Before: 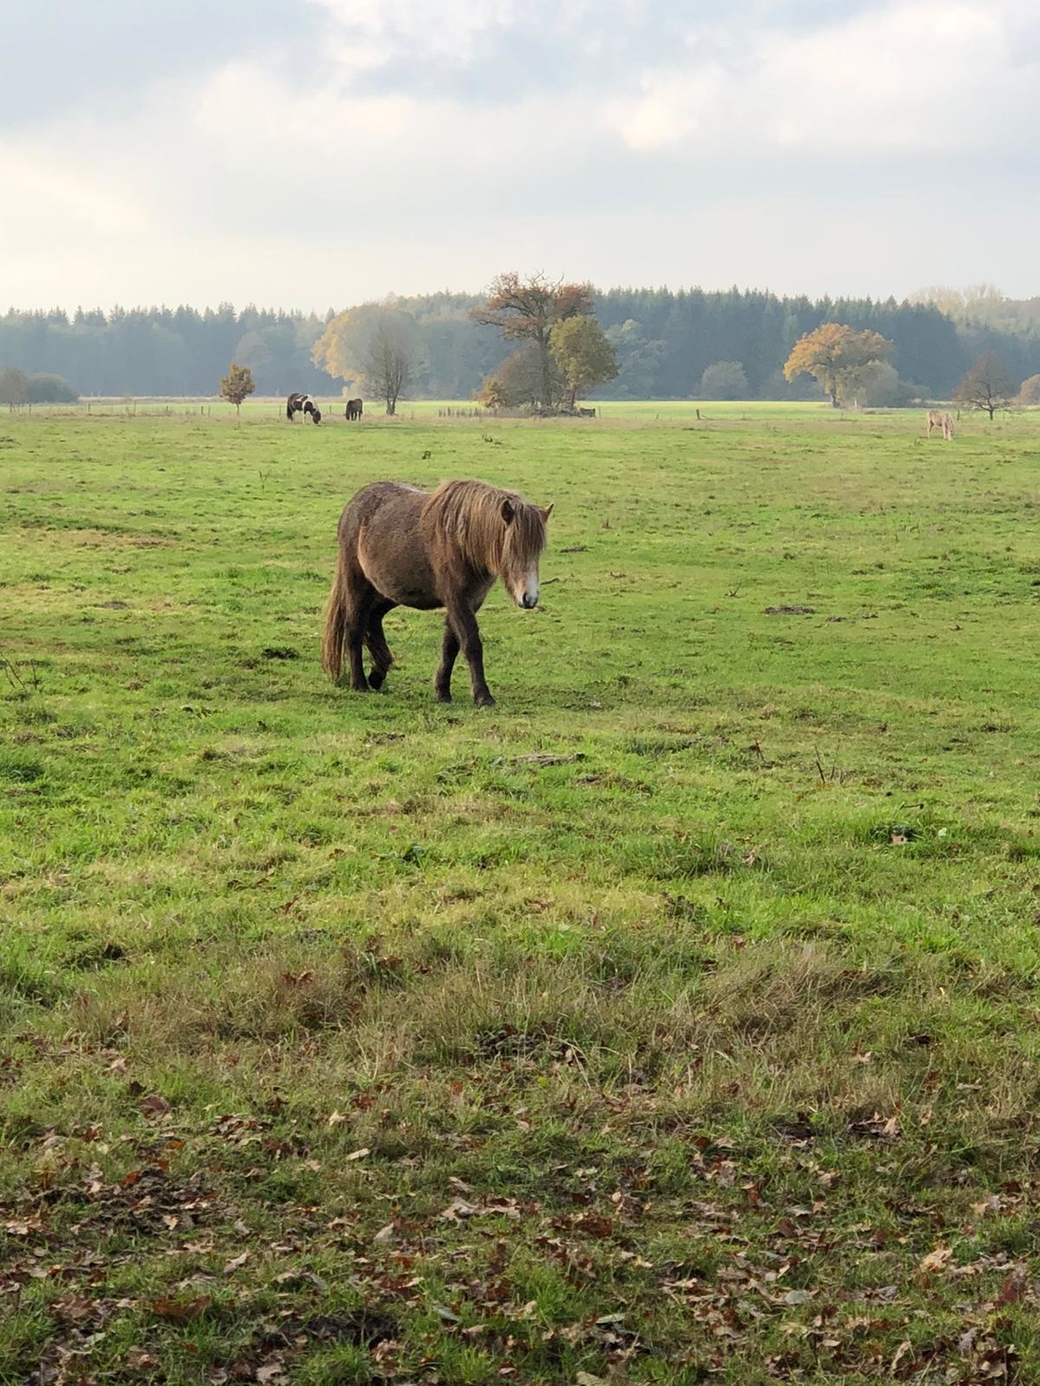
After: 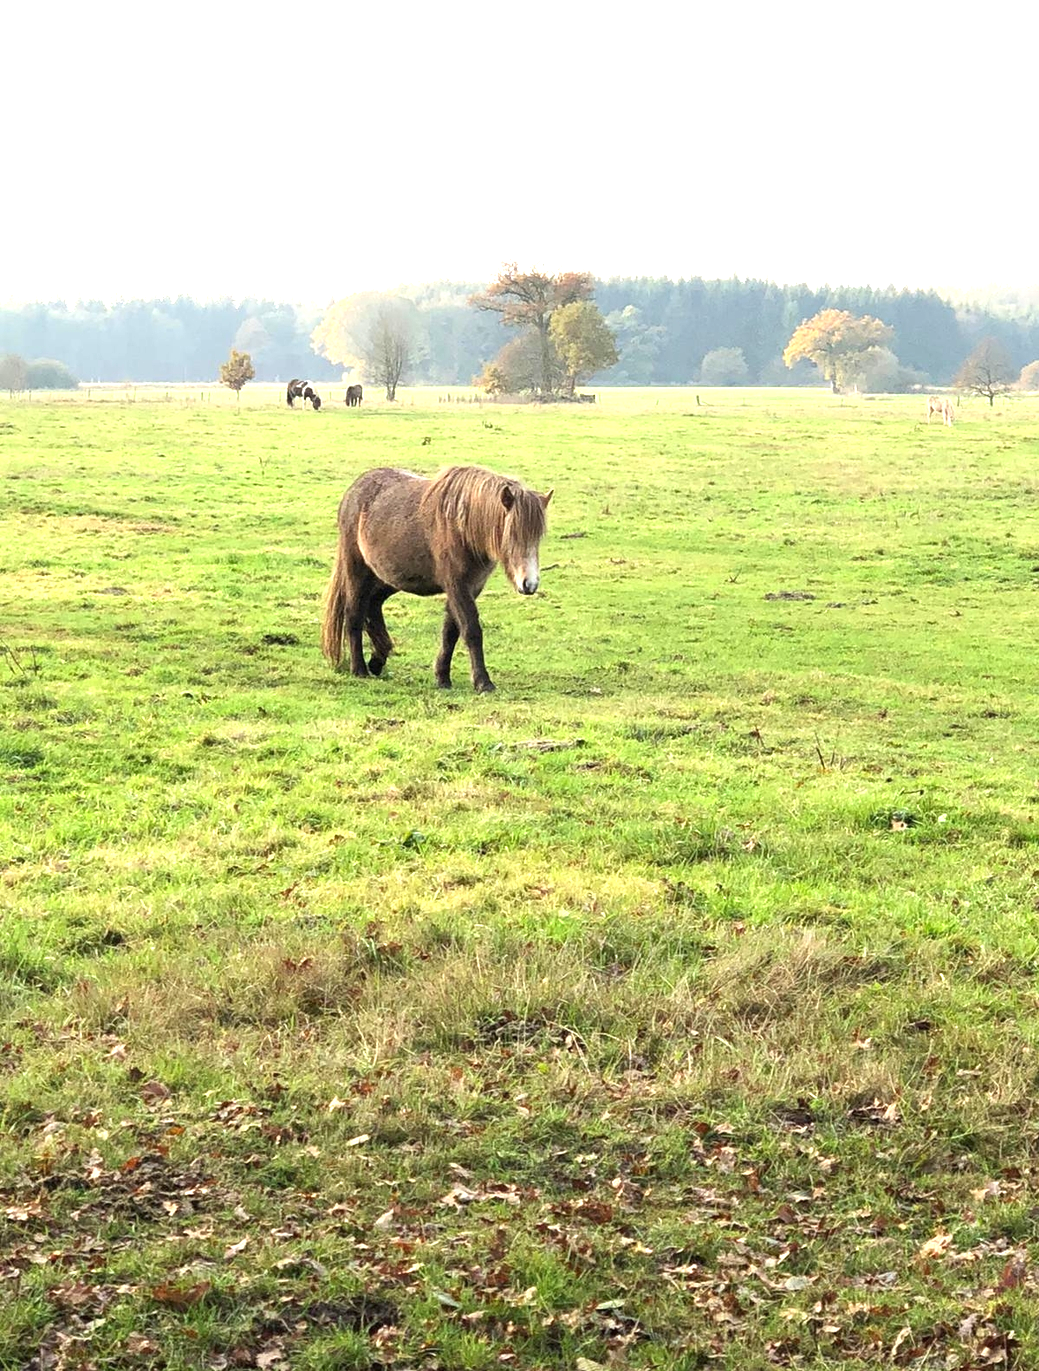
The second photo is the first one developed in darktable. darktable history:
exposure: black level correction 0, exposure 1.2 EV, compensate exposure bias true, compensate highlight preservation false
crop: top 1.049%, right 0.001%
